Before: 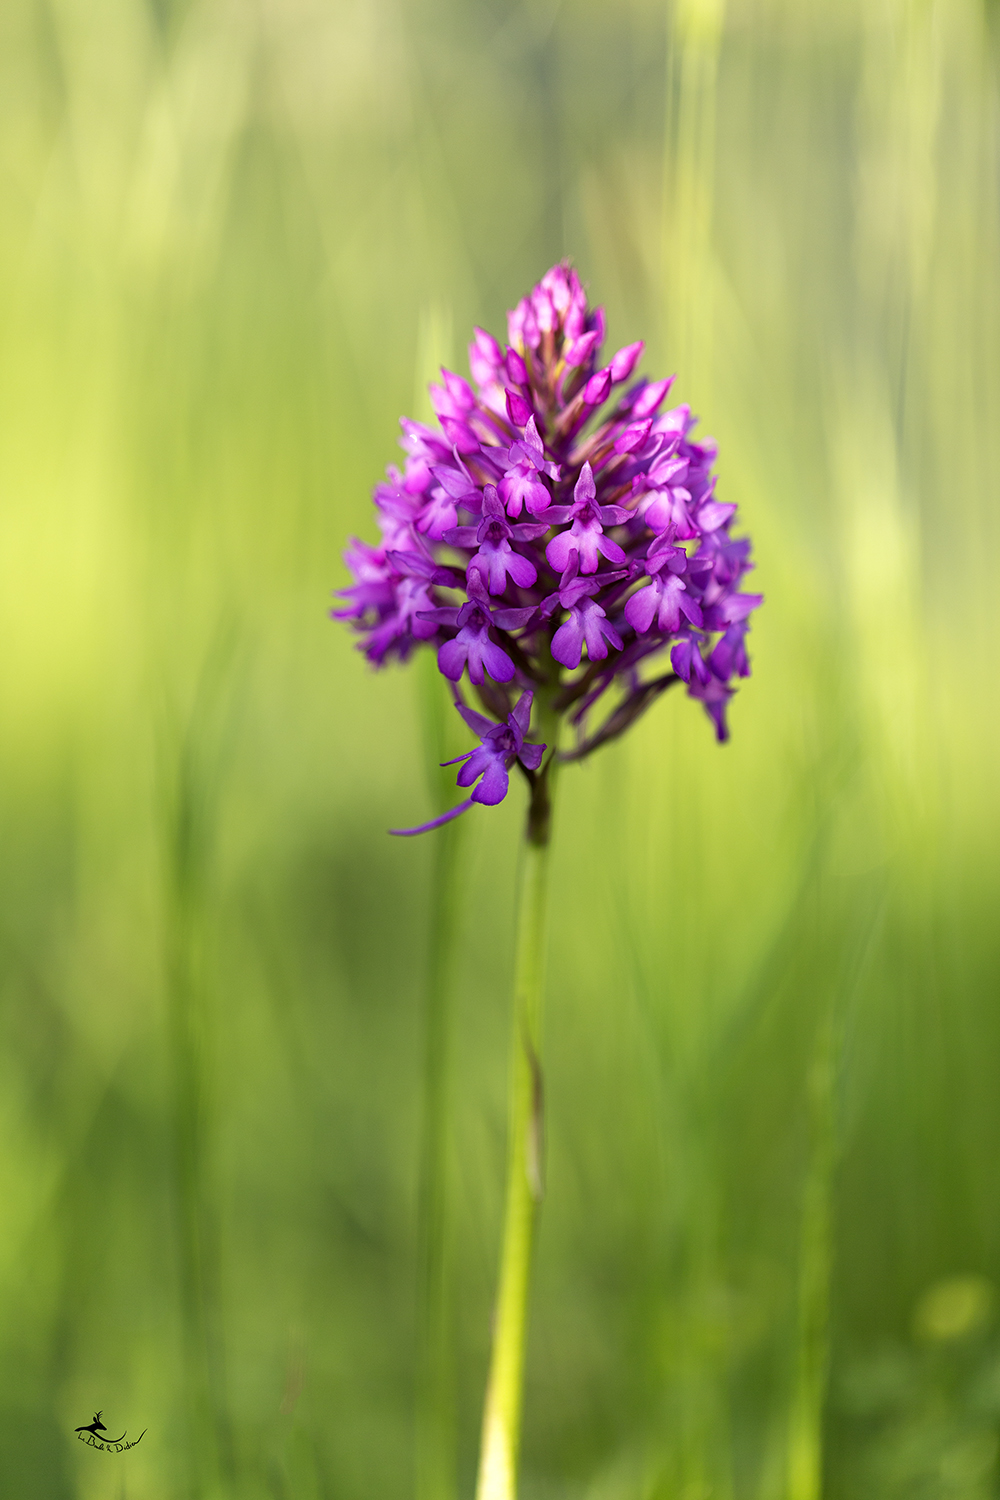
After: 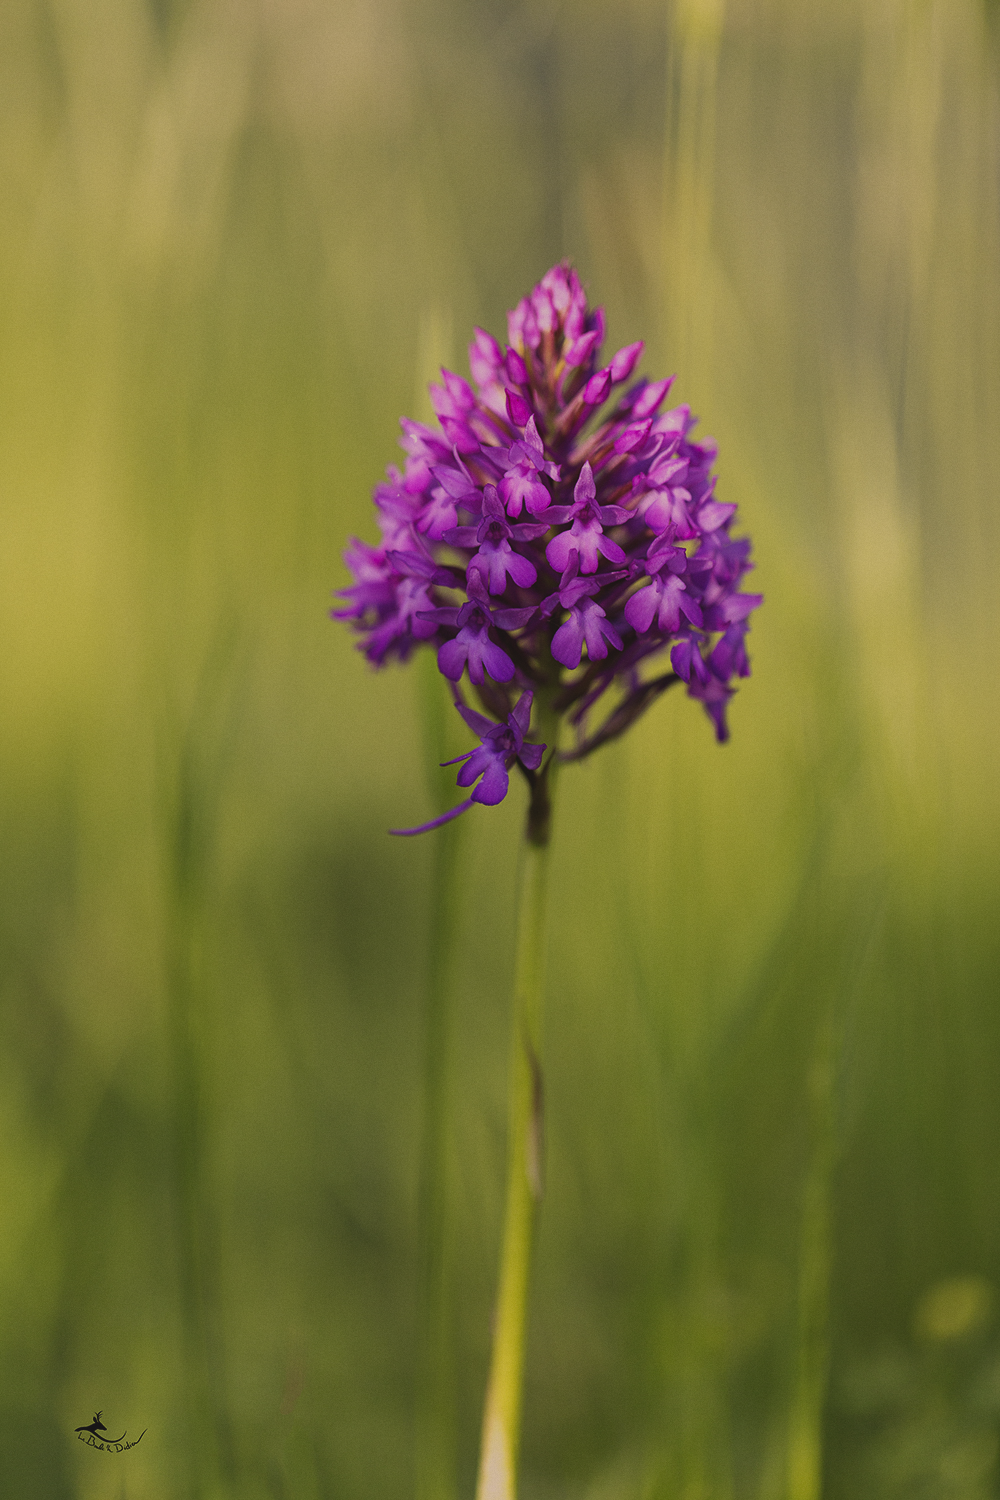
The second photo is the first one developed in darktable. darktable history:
shadows and highlights: shadows 32, highlights -32, soften with gaussian
exposure: black level correction -0.016, exposure -1.018 EV, compensate highlight preservation false
color correction: highlights a* 12.23, highlights b* 5.41
grain: coarseness 0.09 ISO, strength 10%
